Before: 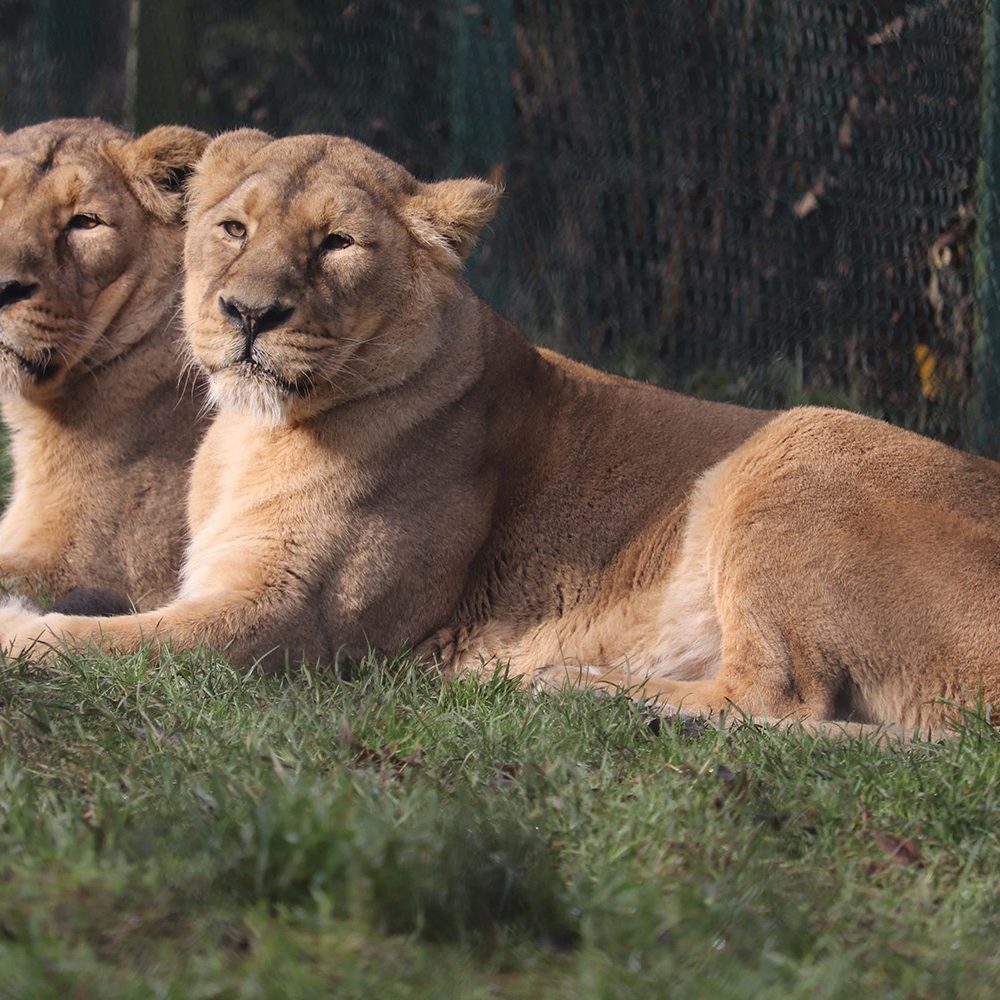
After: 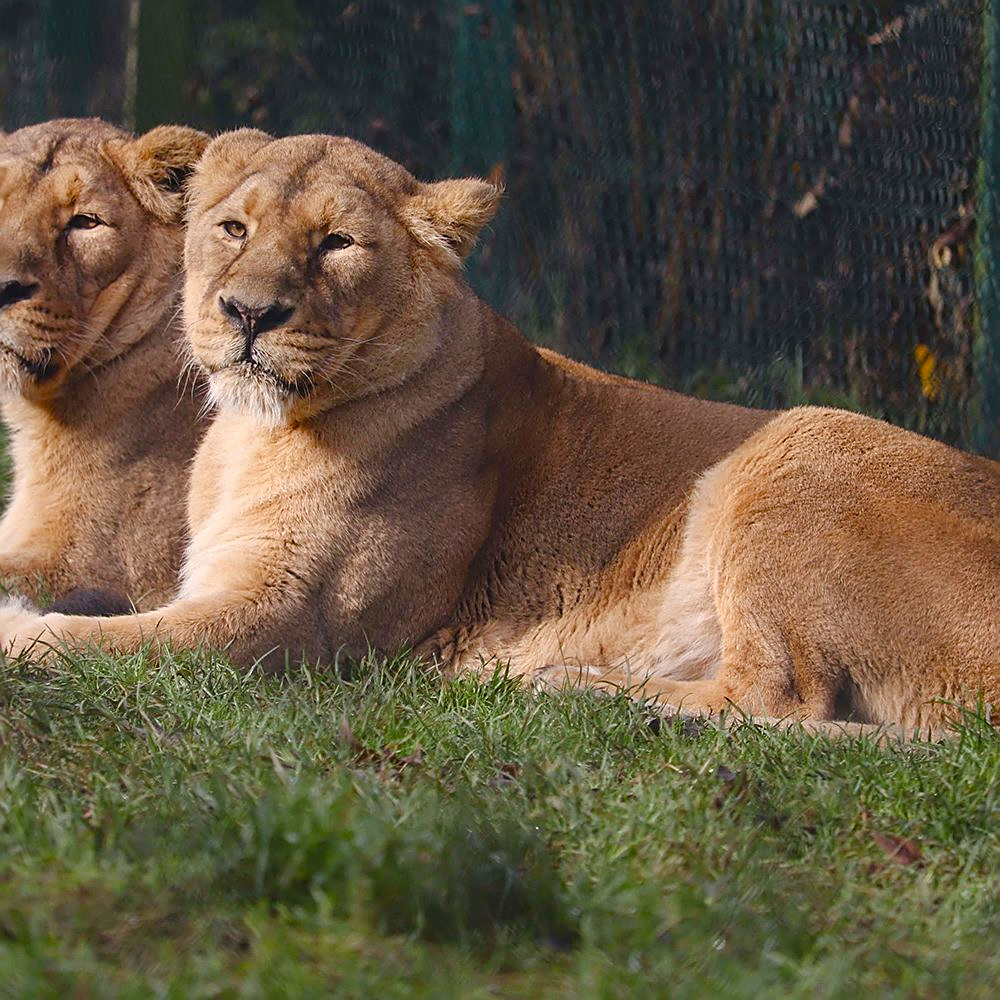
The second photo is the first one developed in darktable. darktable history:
sharpen: on, module defaults
color balance rgb: shadows lift › hue 85.05°, global offset › luminance 0.262%, perceptual saturation grading › global saturation 39.396%, perceptual saturation grading › highlights -50.06%, perceptual saturation grading › shadows 30.403%, global vibrance 15.363%
